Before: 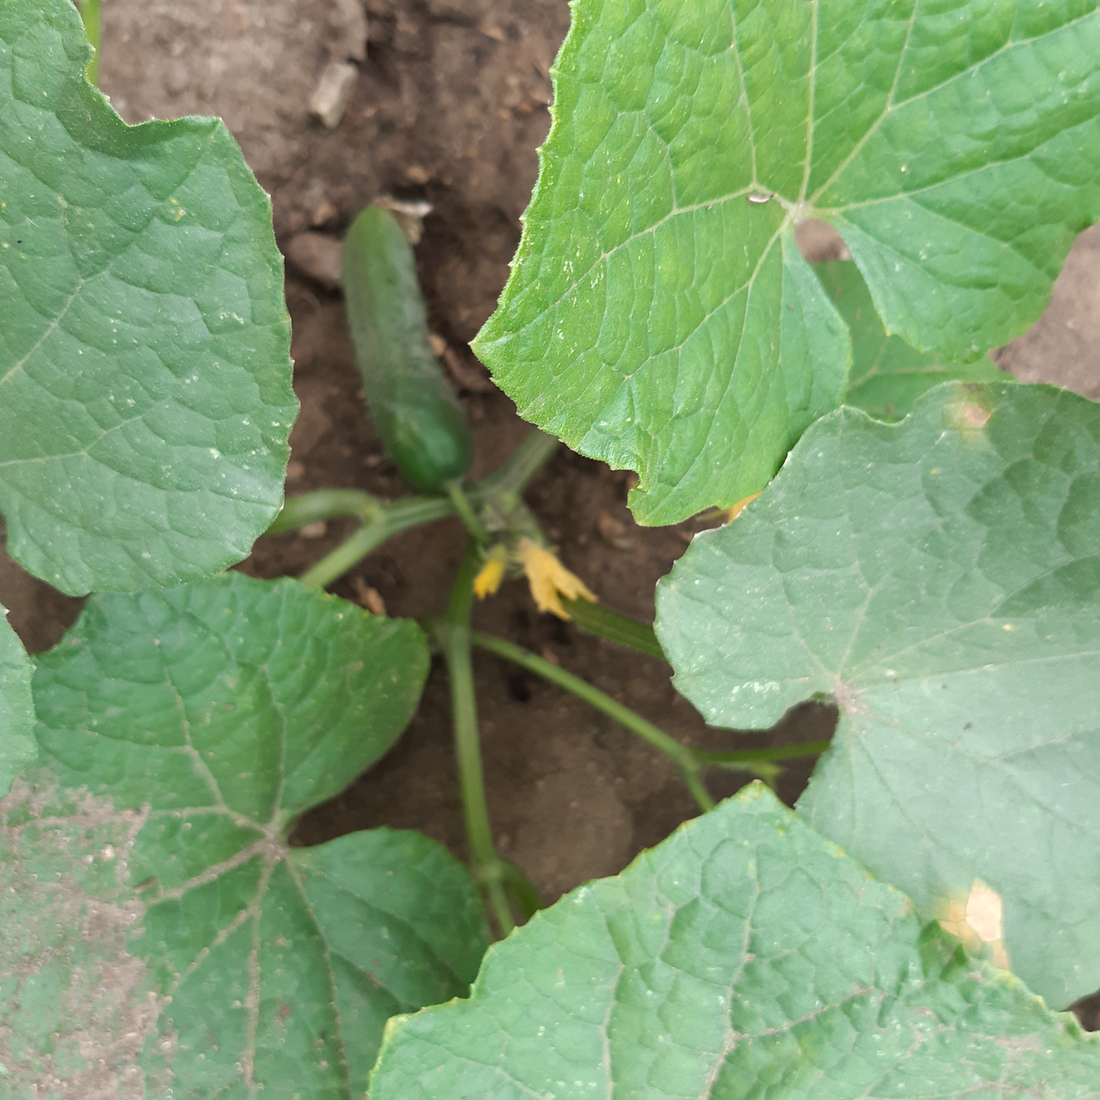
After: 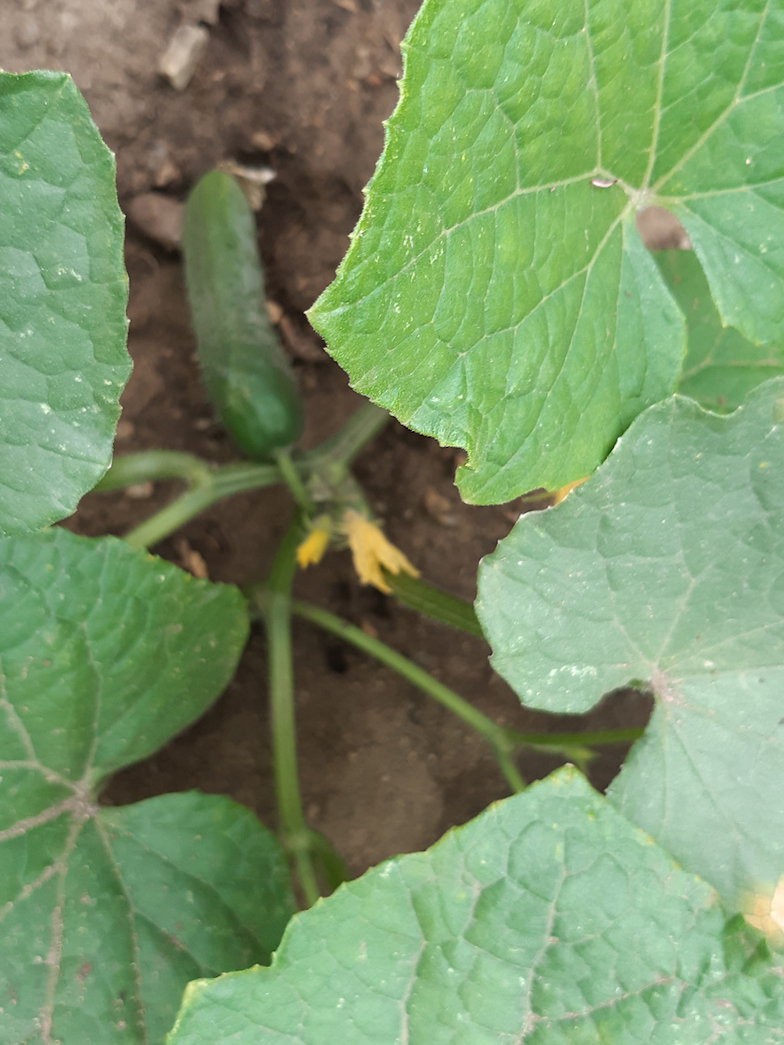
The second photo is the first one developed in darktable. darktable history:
crop and rotate: angle -3.07°, left 14.21%, top 0.023%, right 10.773%, bottom 0.015%
